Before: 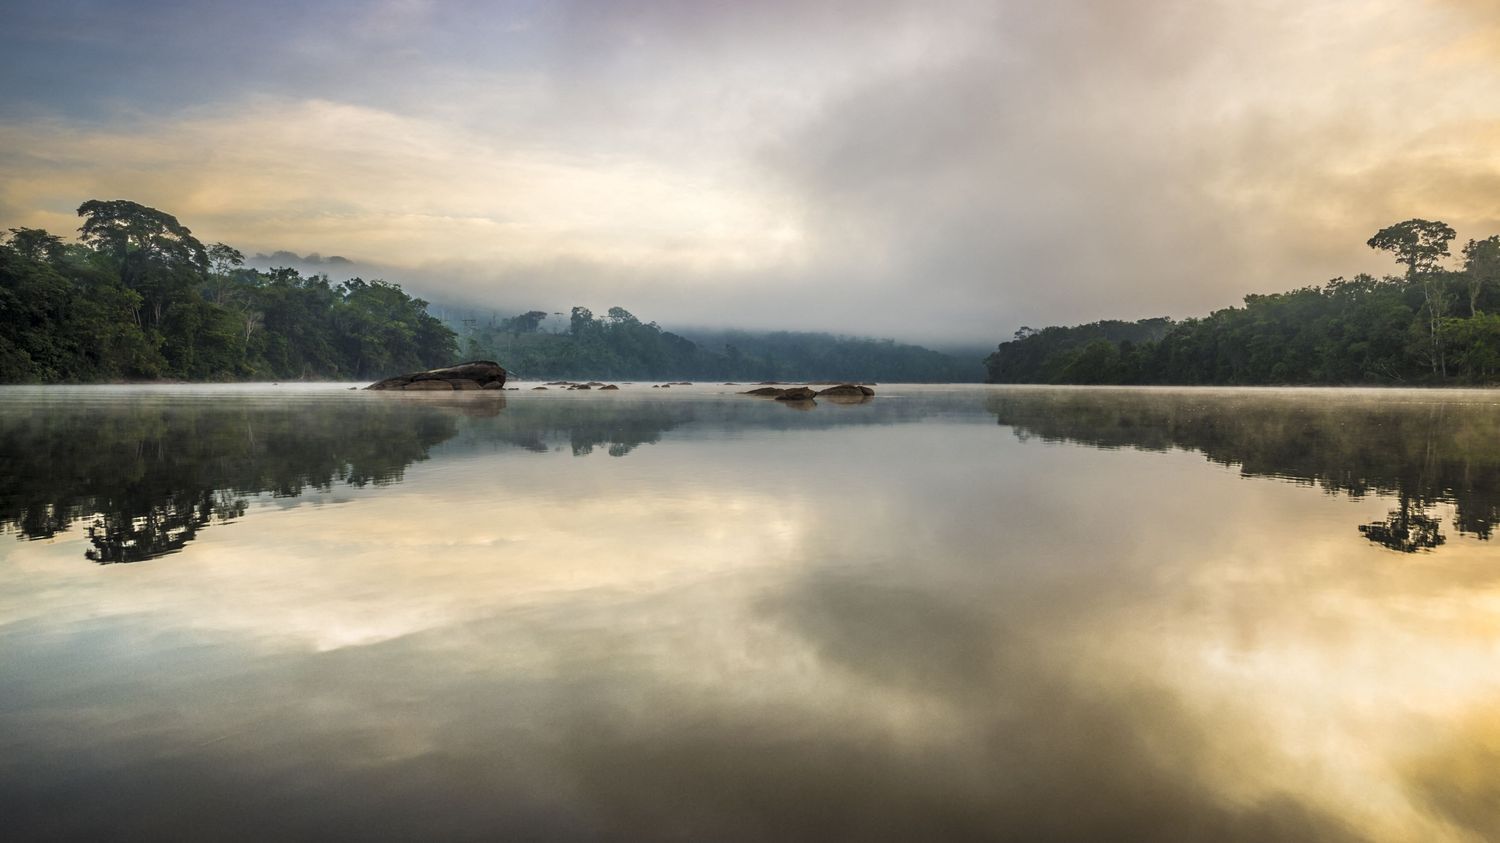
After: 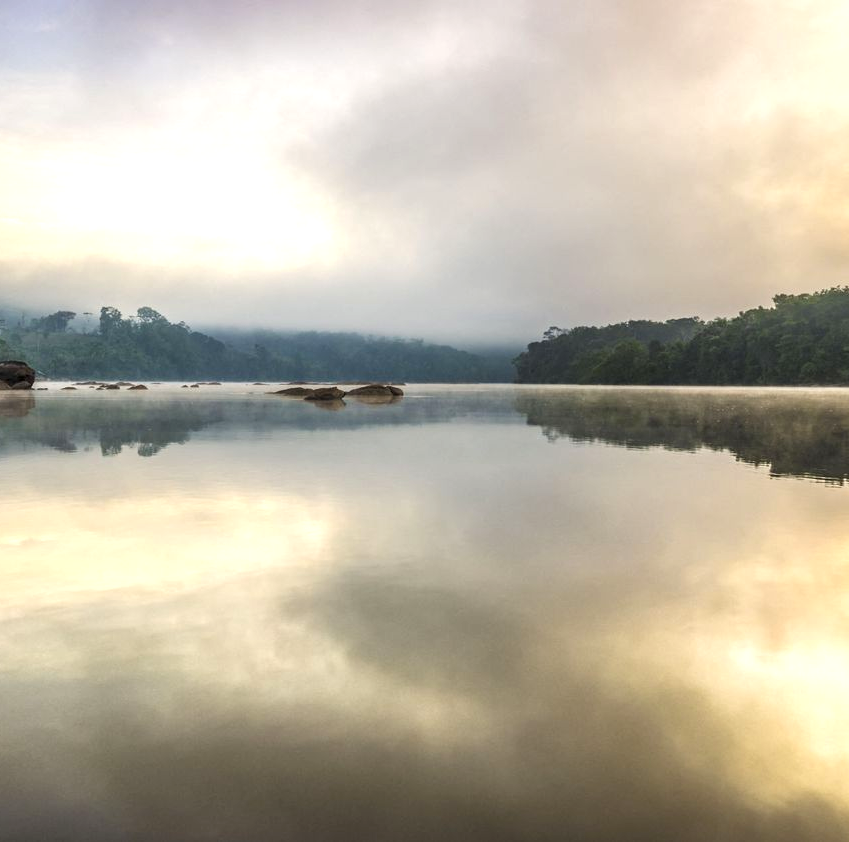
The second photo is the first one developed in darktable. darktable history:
crop: left 31.458%, top 0%, right 11.876%
exposure: exposure 0.515 EV, compensate highlight preservation false
